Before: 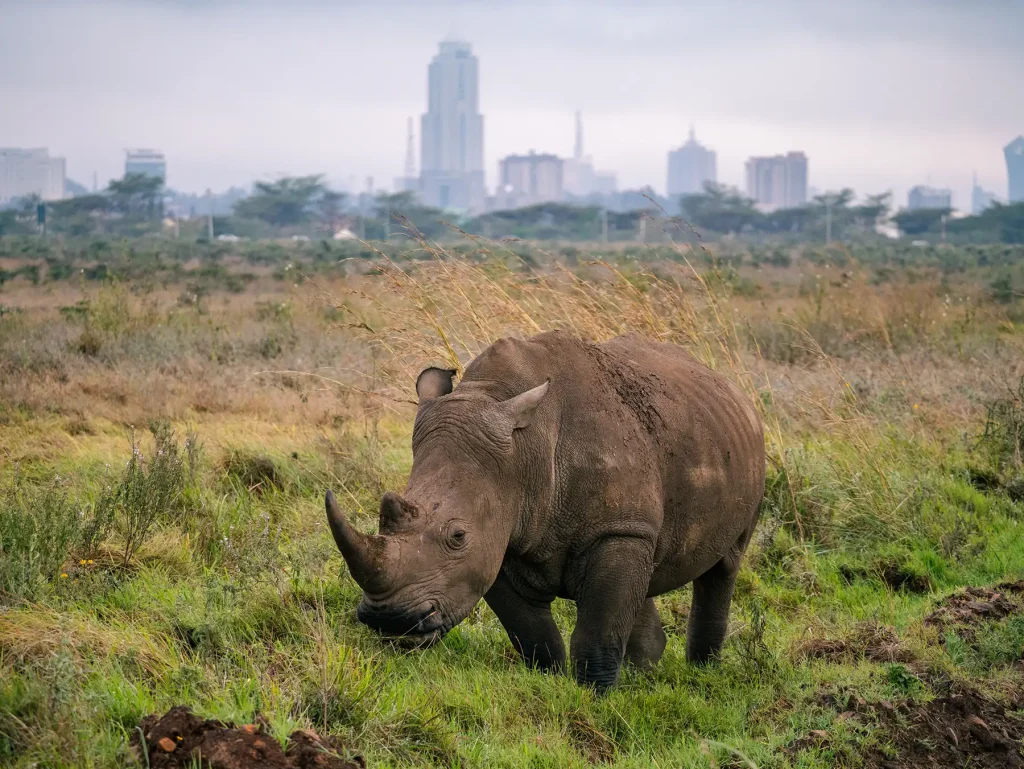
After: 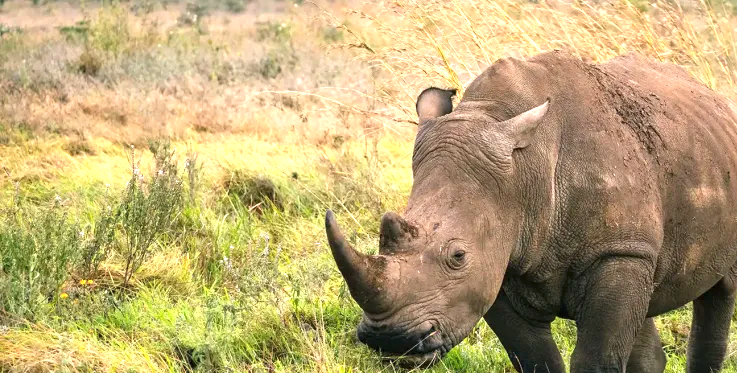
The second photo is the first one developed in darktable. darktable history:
crop: top 36.498%, right 27.964%, bottom 14.995%
exposure: black level correction 0, exposure 1.388 EV, compensate exposure bias true, compensate highlight preservation false
